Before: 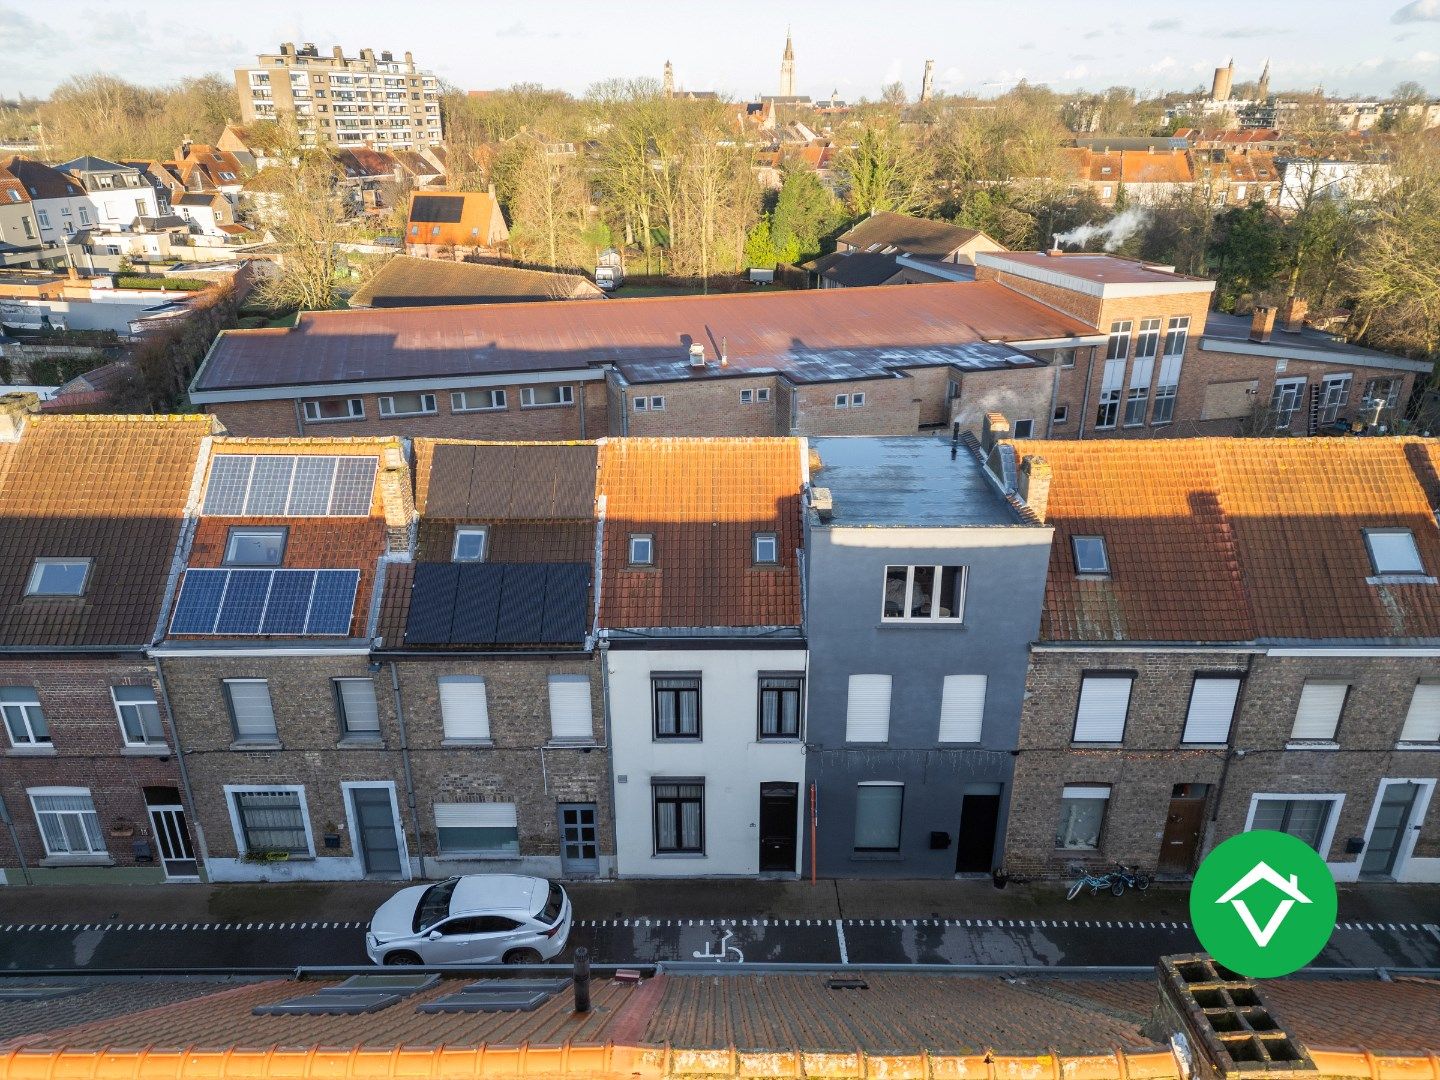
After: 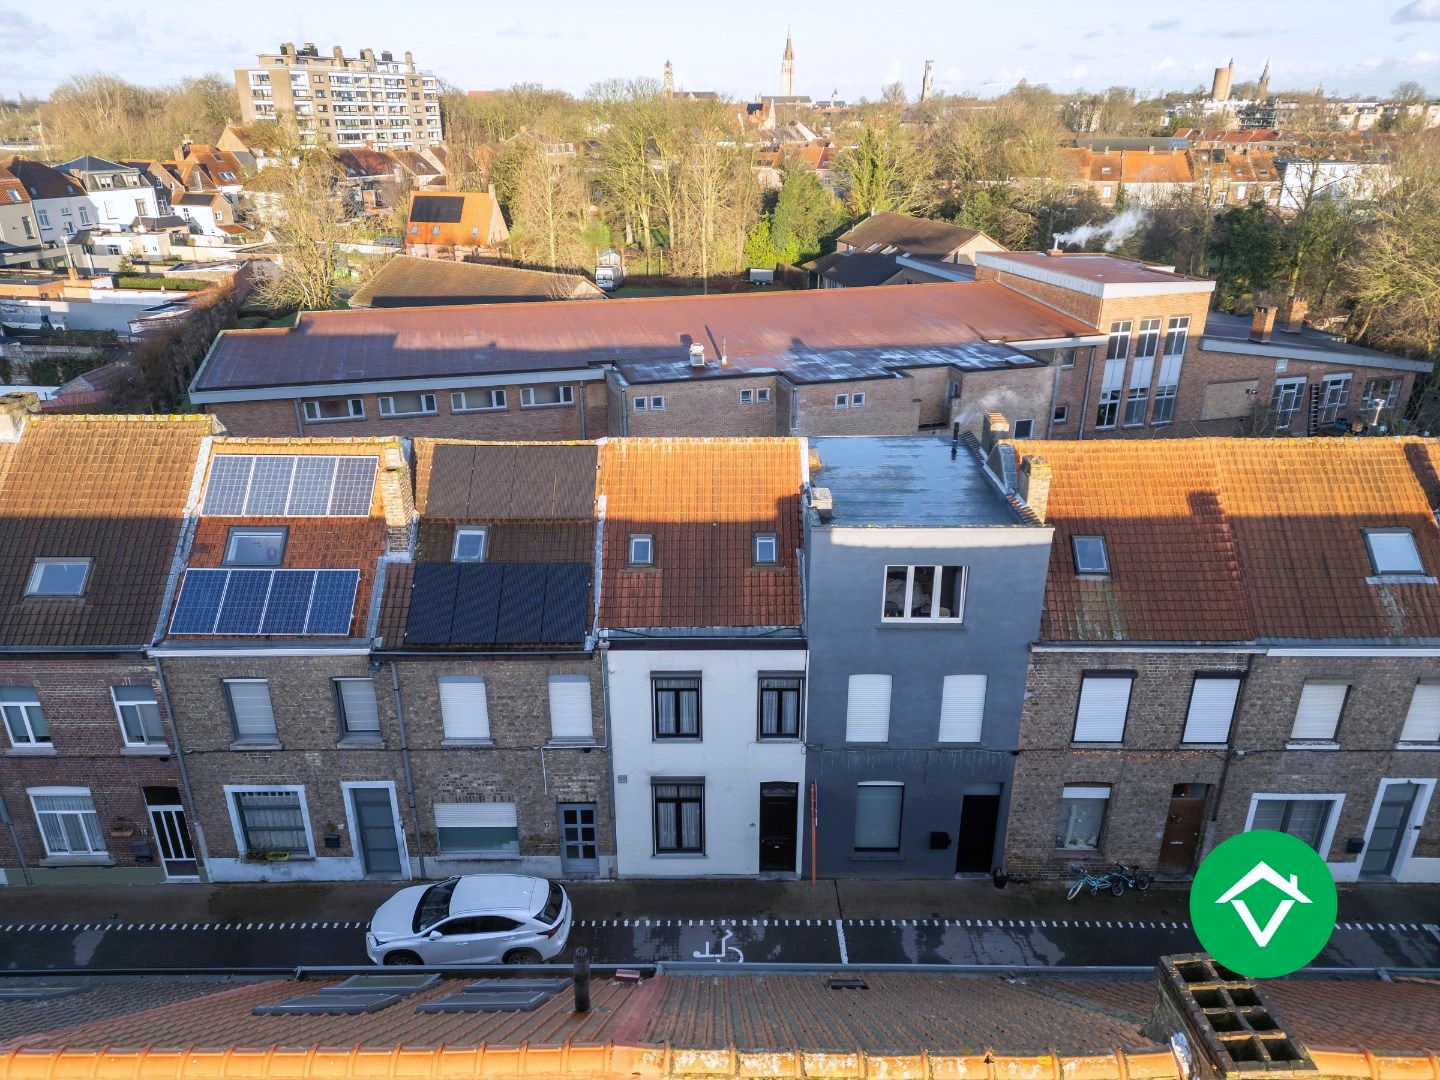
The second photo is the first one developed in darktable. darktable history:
tone equalizer: -8 EV 0.097 EV, mask exposure compensation -0.489 EV
color calibration: illuminant as shot in camera, x 0.358, y 0.373, temperature 4628.91 K
